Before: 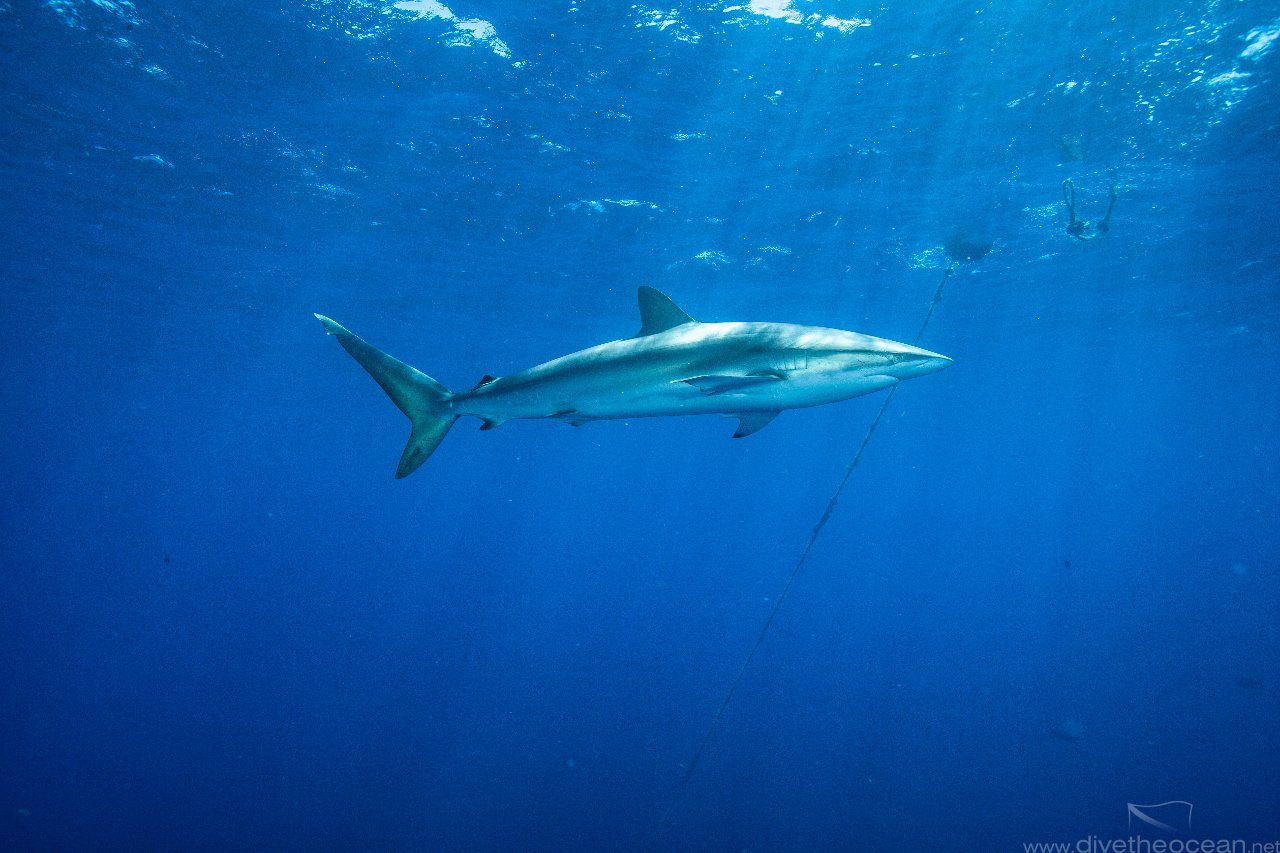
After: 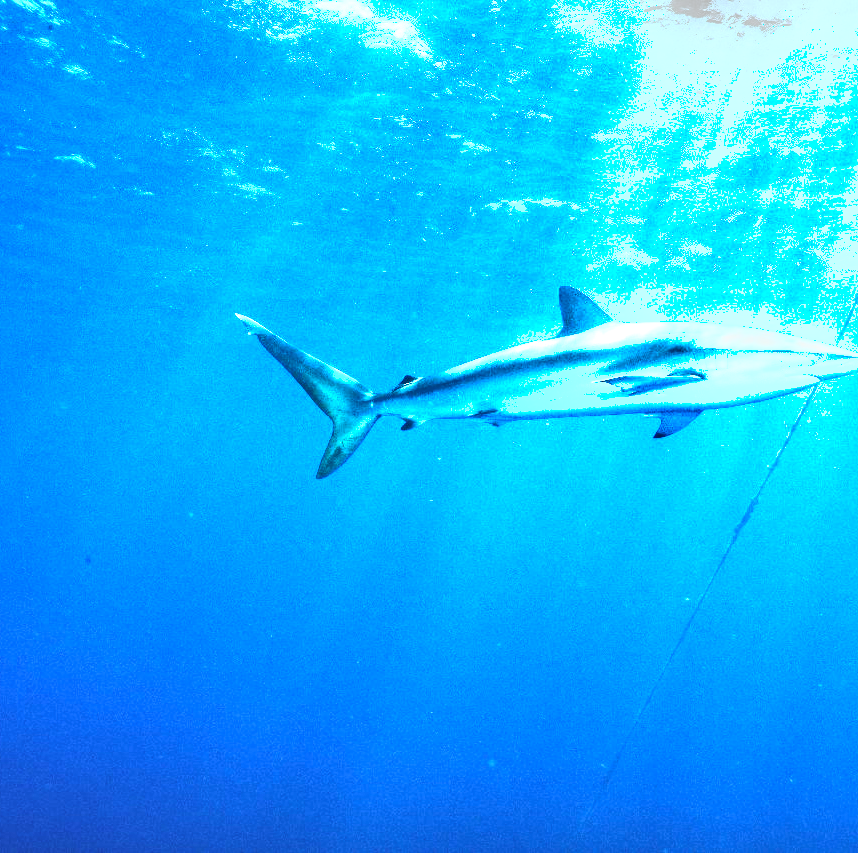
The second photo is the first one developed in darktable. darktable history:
shadows and highlights: low approximation 0.01, soften with gaussian
exposure: black level correction 0, exposure 2.114 EV, compensate highlight preservation false
crop and rotate: left 6.204%, right 26.687%
levels: levels [0.062, 0.494, 0.925]
